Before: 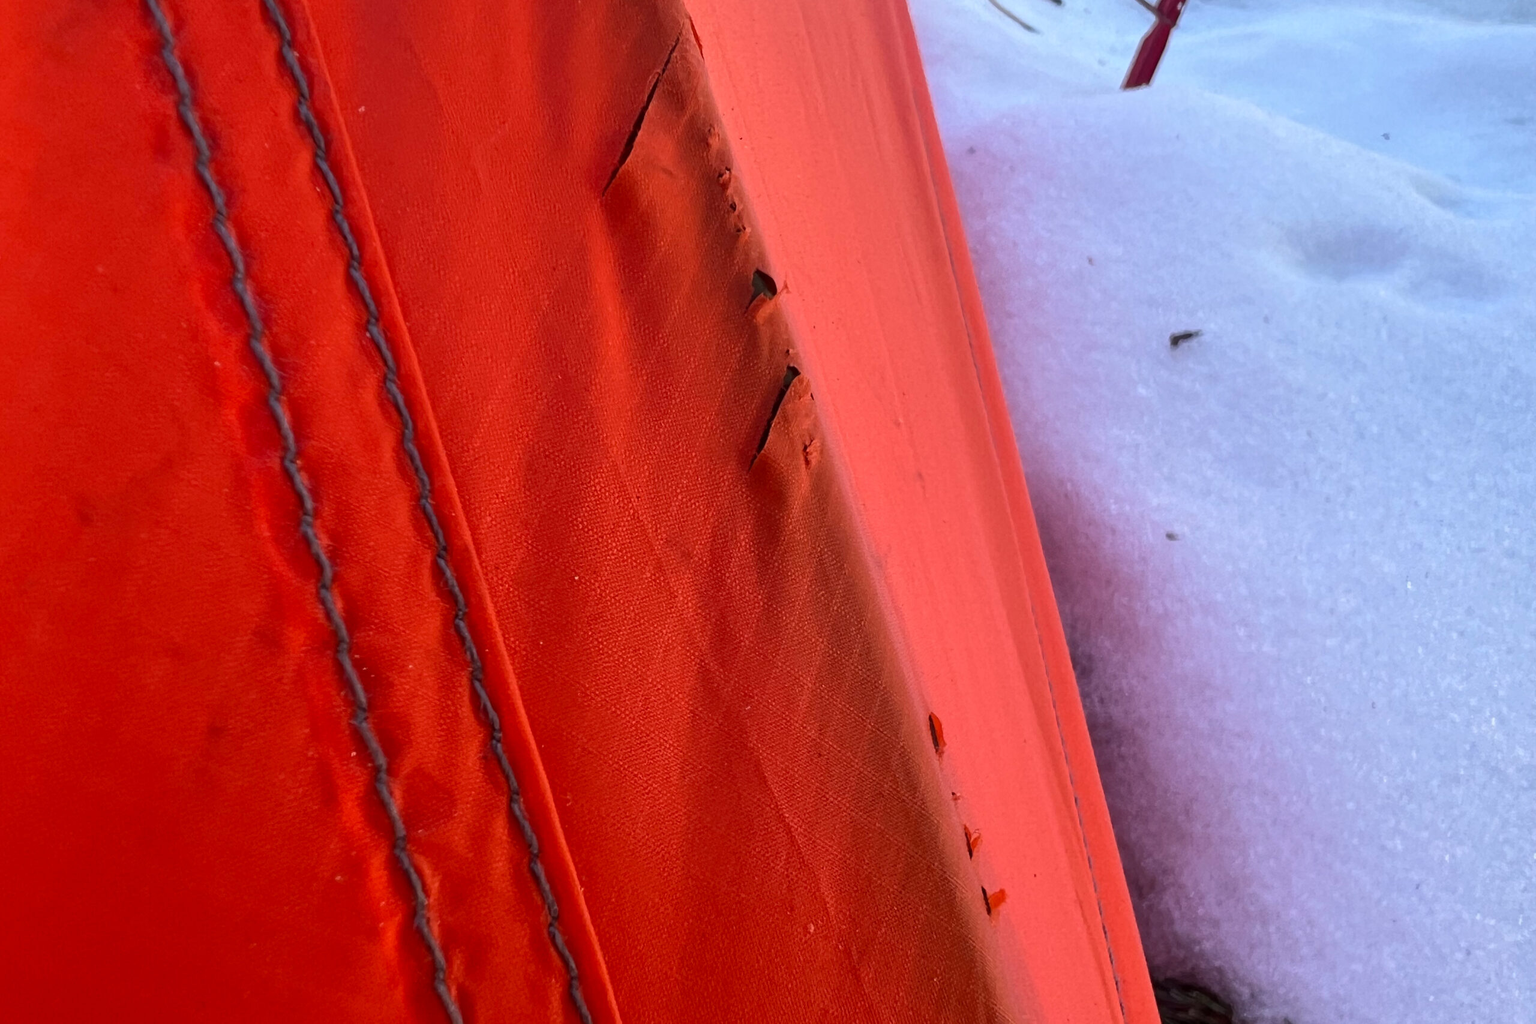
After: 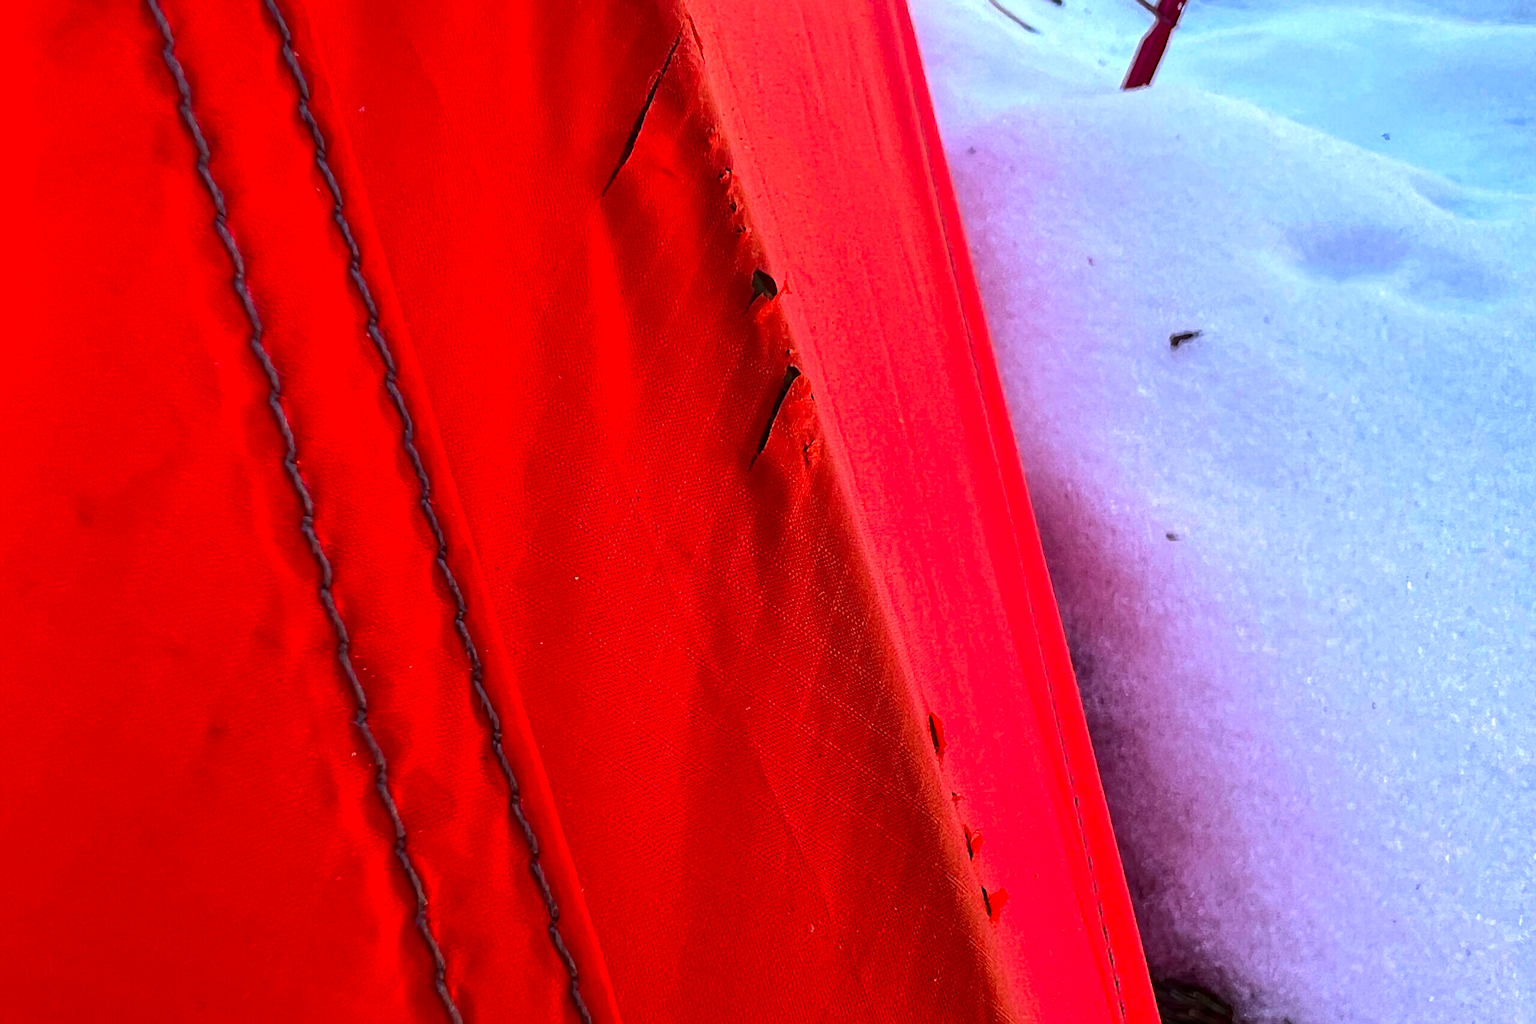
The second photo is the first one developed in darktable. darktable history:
sharpen: on, module defaults
haze removal: compatibility mode true, adaptive false
contrast brightness saturation: brightness -0.025, saturation 0.366
tone equalizer: -8 EV -0.42 EV, -7 EV -0.422 EV, -6 EV -0.322 EV, -5 EV -0.208 EV, -3 EV 0.204 EV, -2 EV 0.345 EV, -1 EV 0.378 EV, +0 EV 0.405 EV, edges refinement/feathering 500, mask exposure compensation -1.57 EV, preserve details no
